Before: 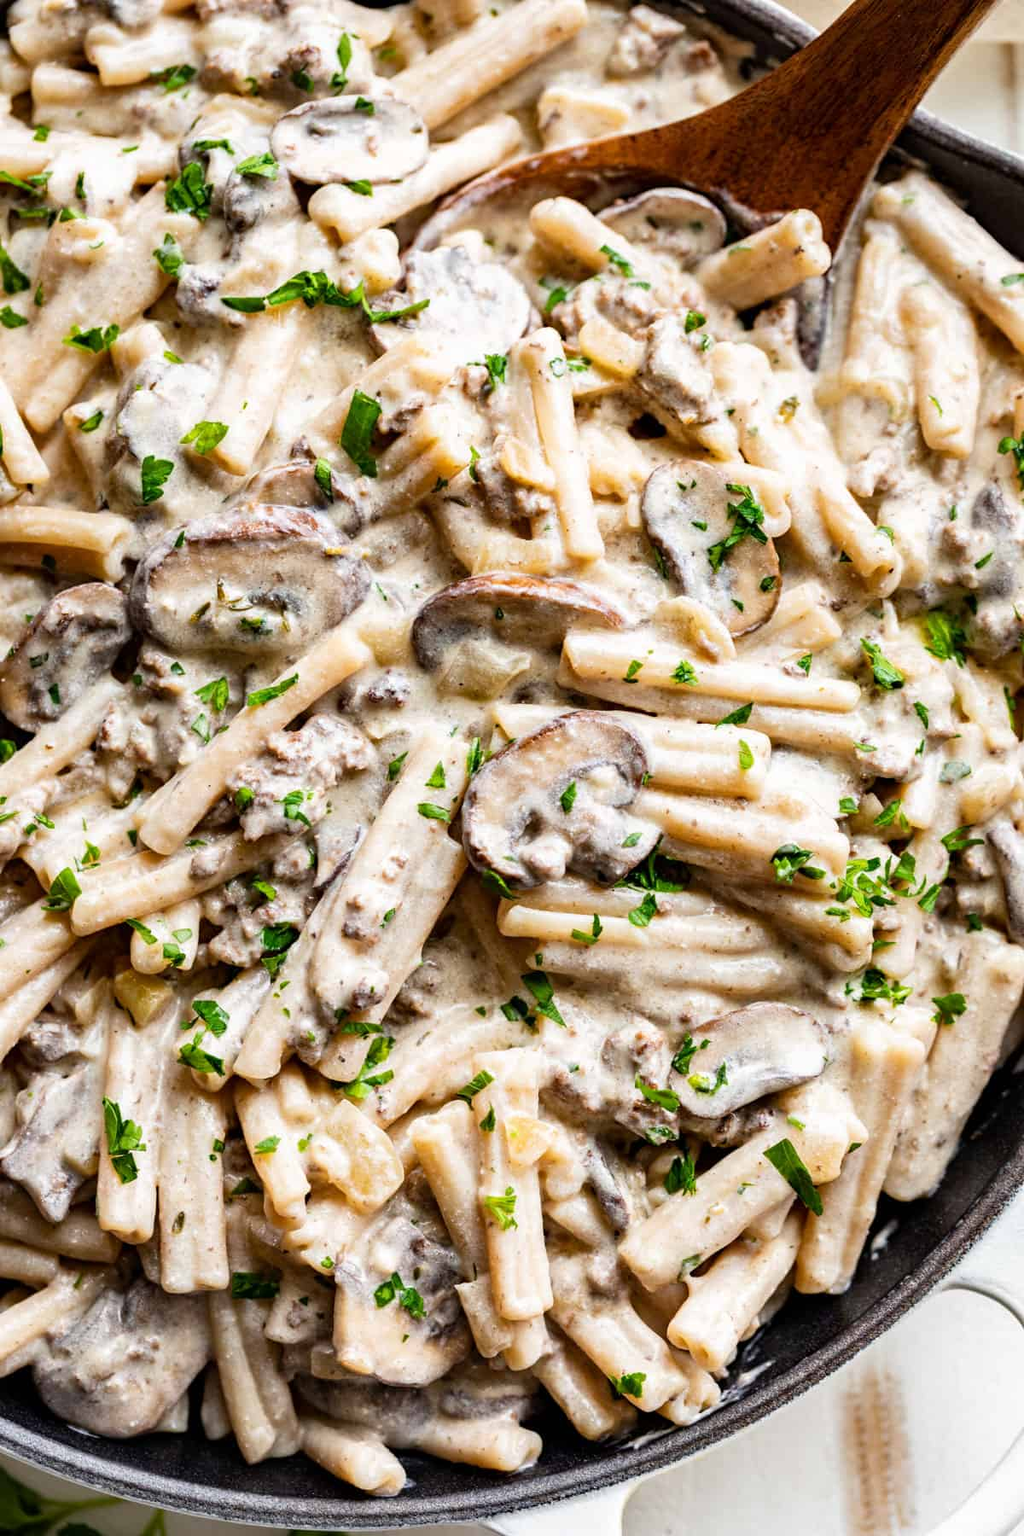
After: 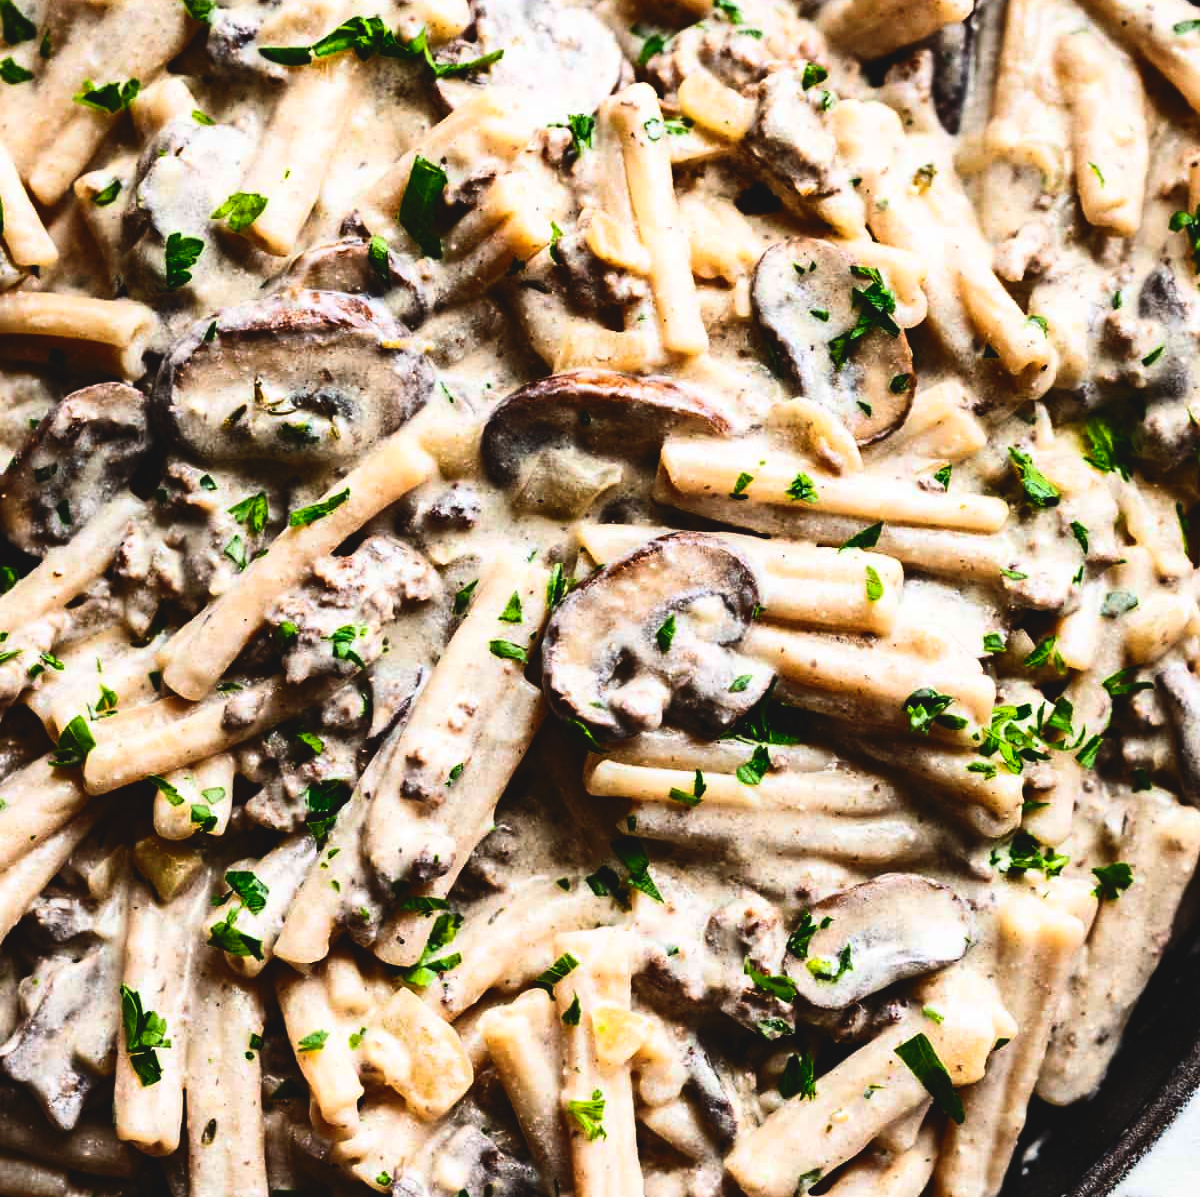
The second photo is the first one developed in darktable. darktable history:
contrast brightness saturation: contrast 0.32, brightness -0.08, saturation 0.17
rgb curve: curves: ch0 [(0, 0.186) (0.314, 0.284) (0.775, 0.708) (1, 1)], compensate middle gray true, preserve colors none
crop: top 16.727%, bottom 16.727%
